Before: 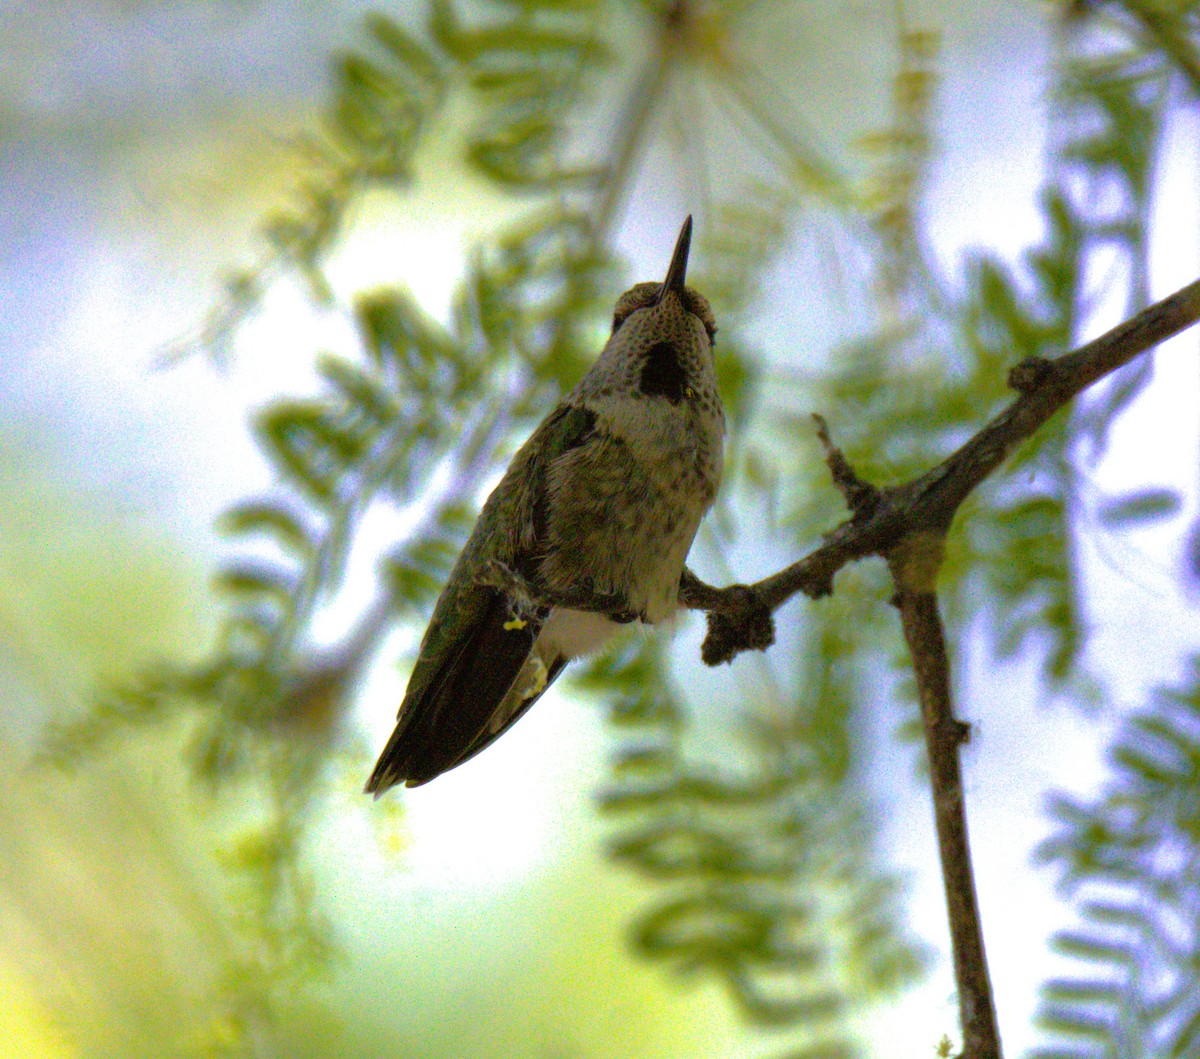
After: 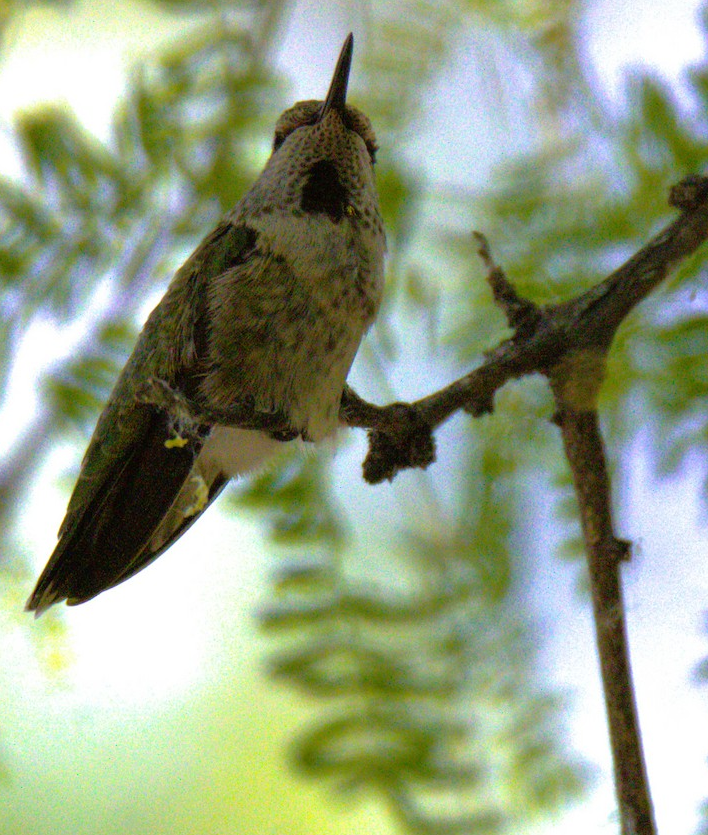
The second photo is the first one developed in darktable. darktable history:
crop and rotate: left 28.308%, top 17.274%, right 12.657%, bottom 3.873%
levels: mode automatic, levels [0.721, 0.937, 0.997]
